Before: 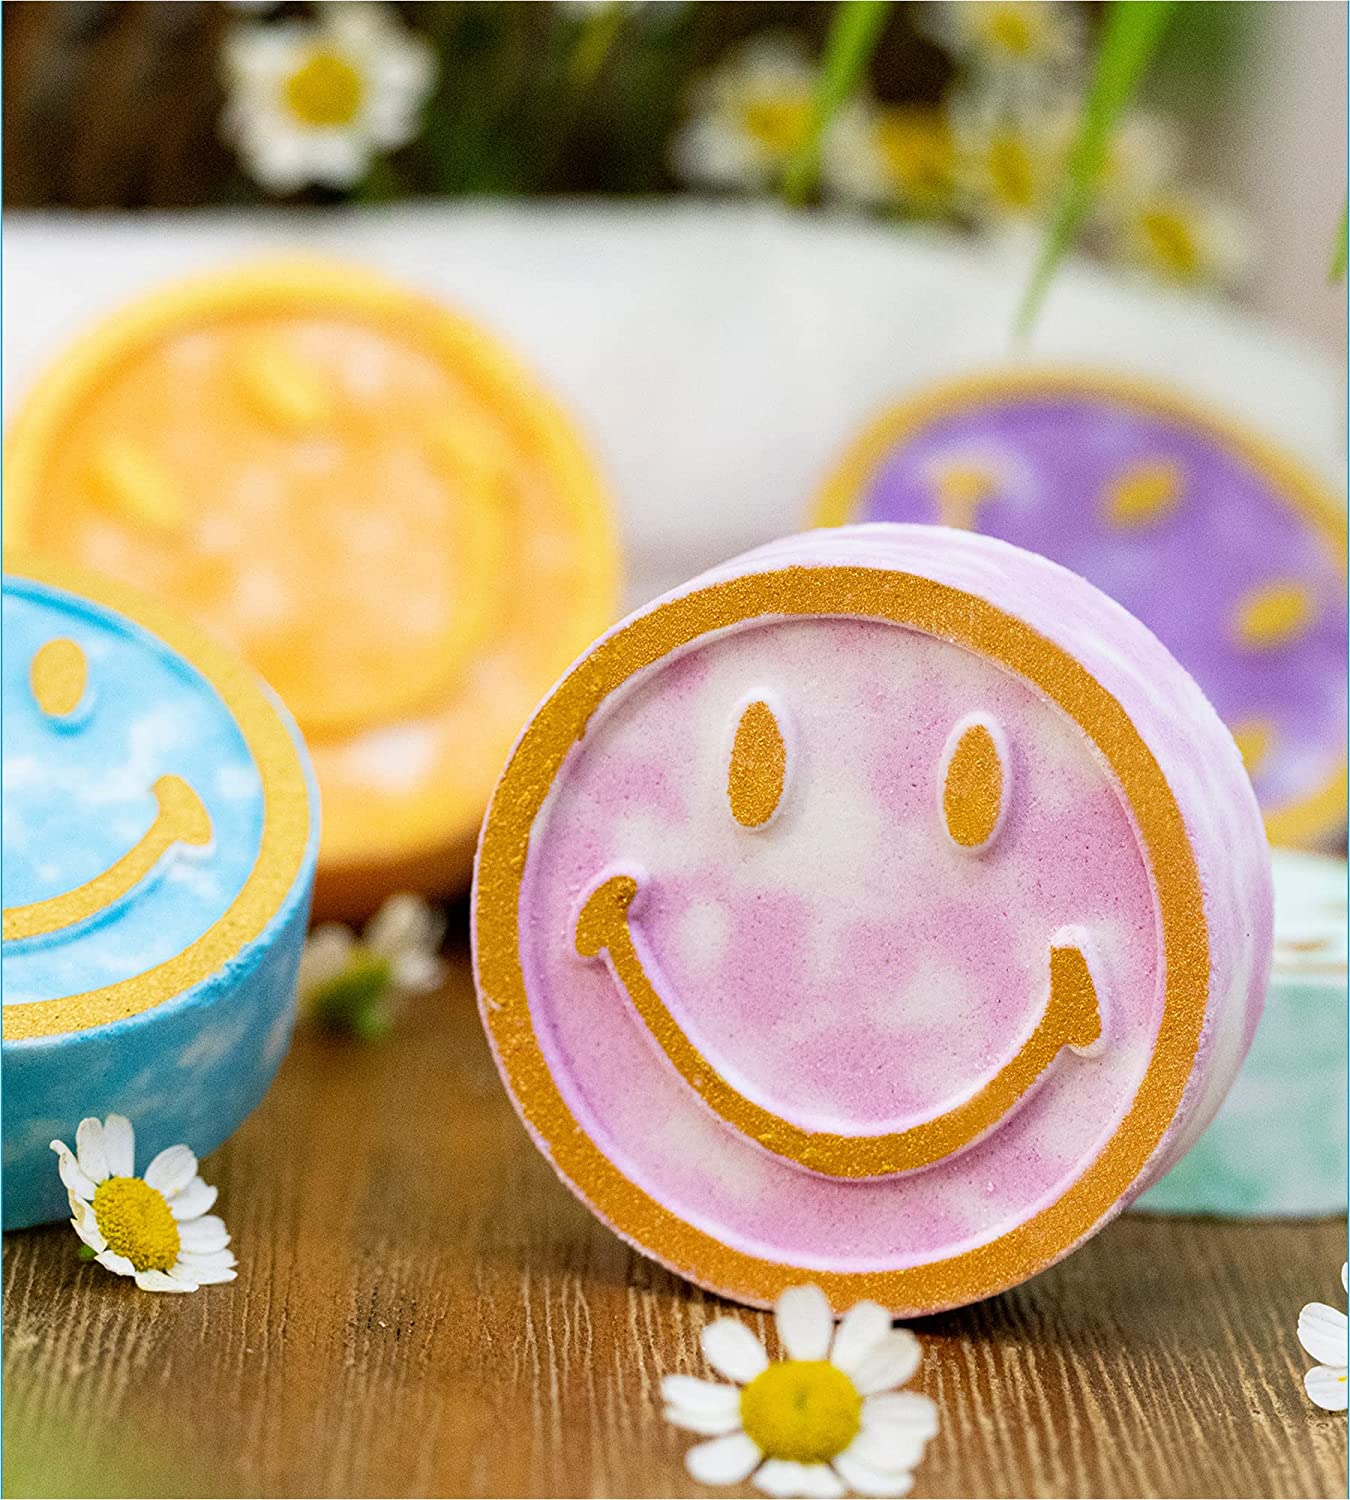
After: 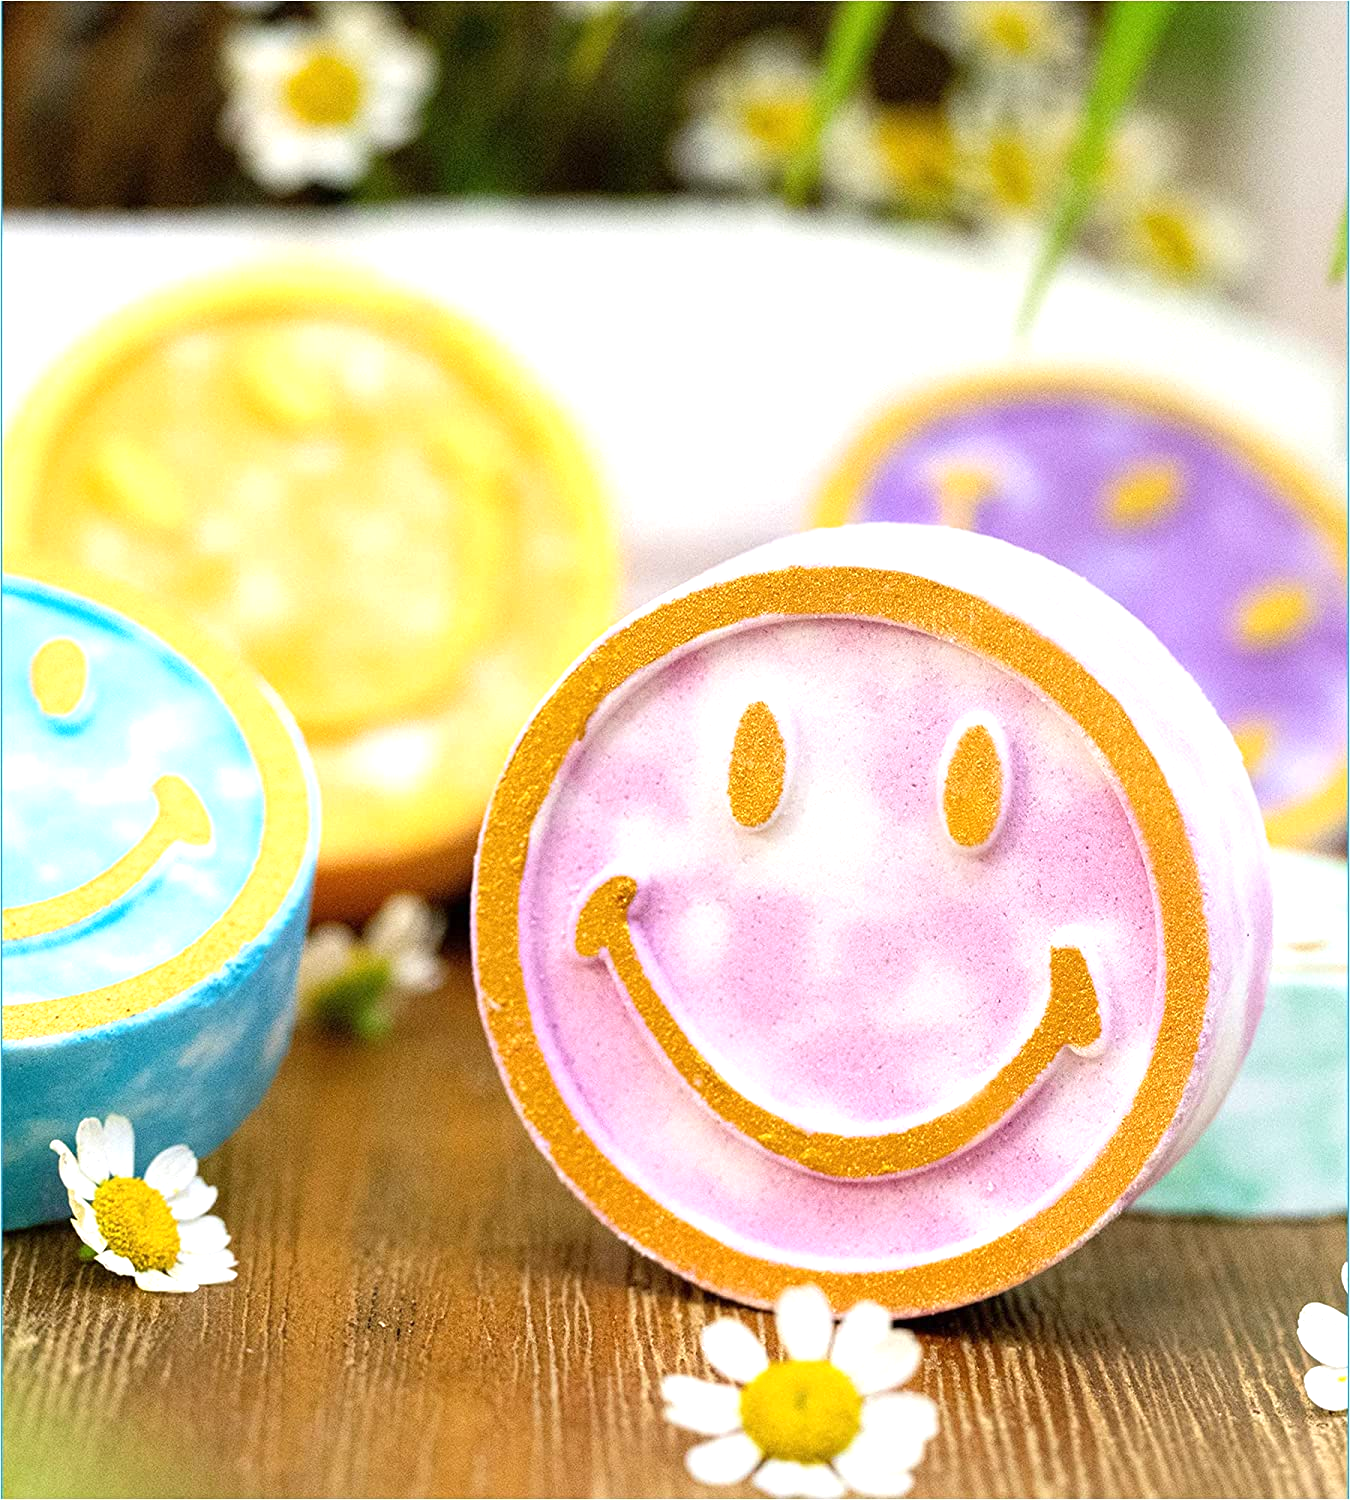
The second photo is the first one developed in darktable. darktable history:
exposure: exposure 0.605 EV, compensate exposure bias true, compensate highlight preservation false
